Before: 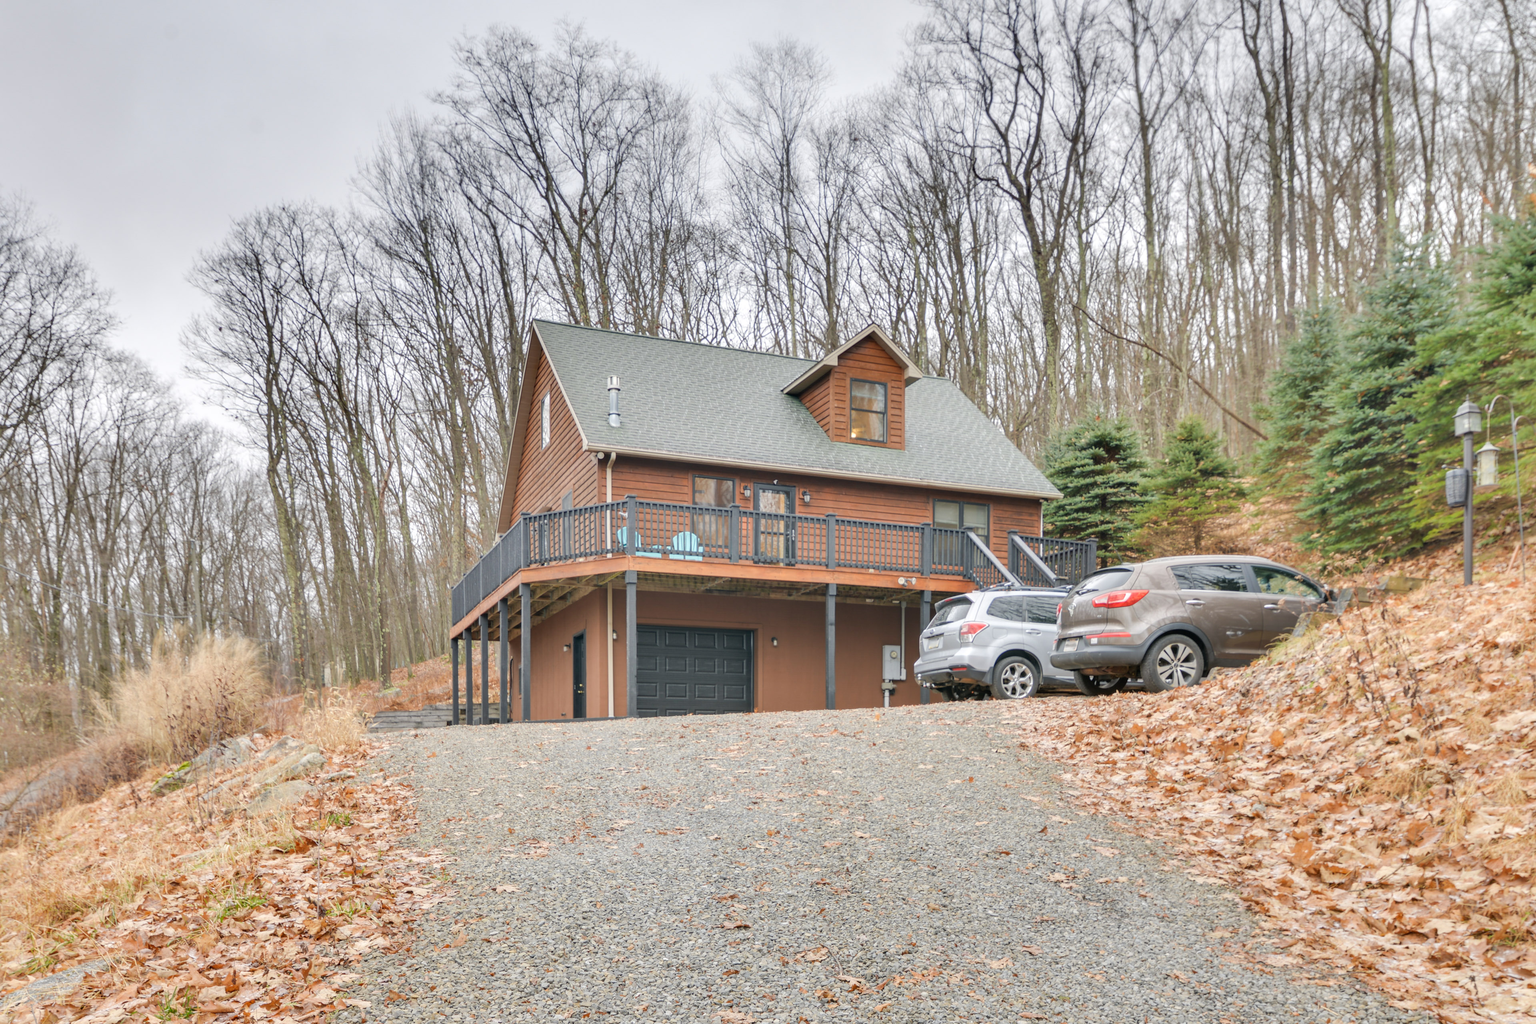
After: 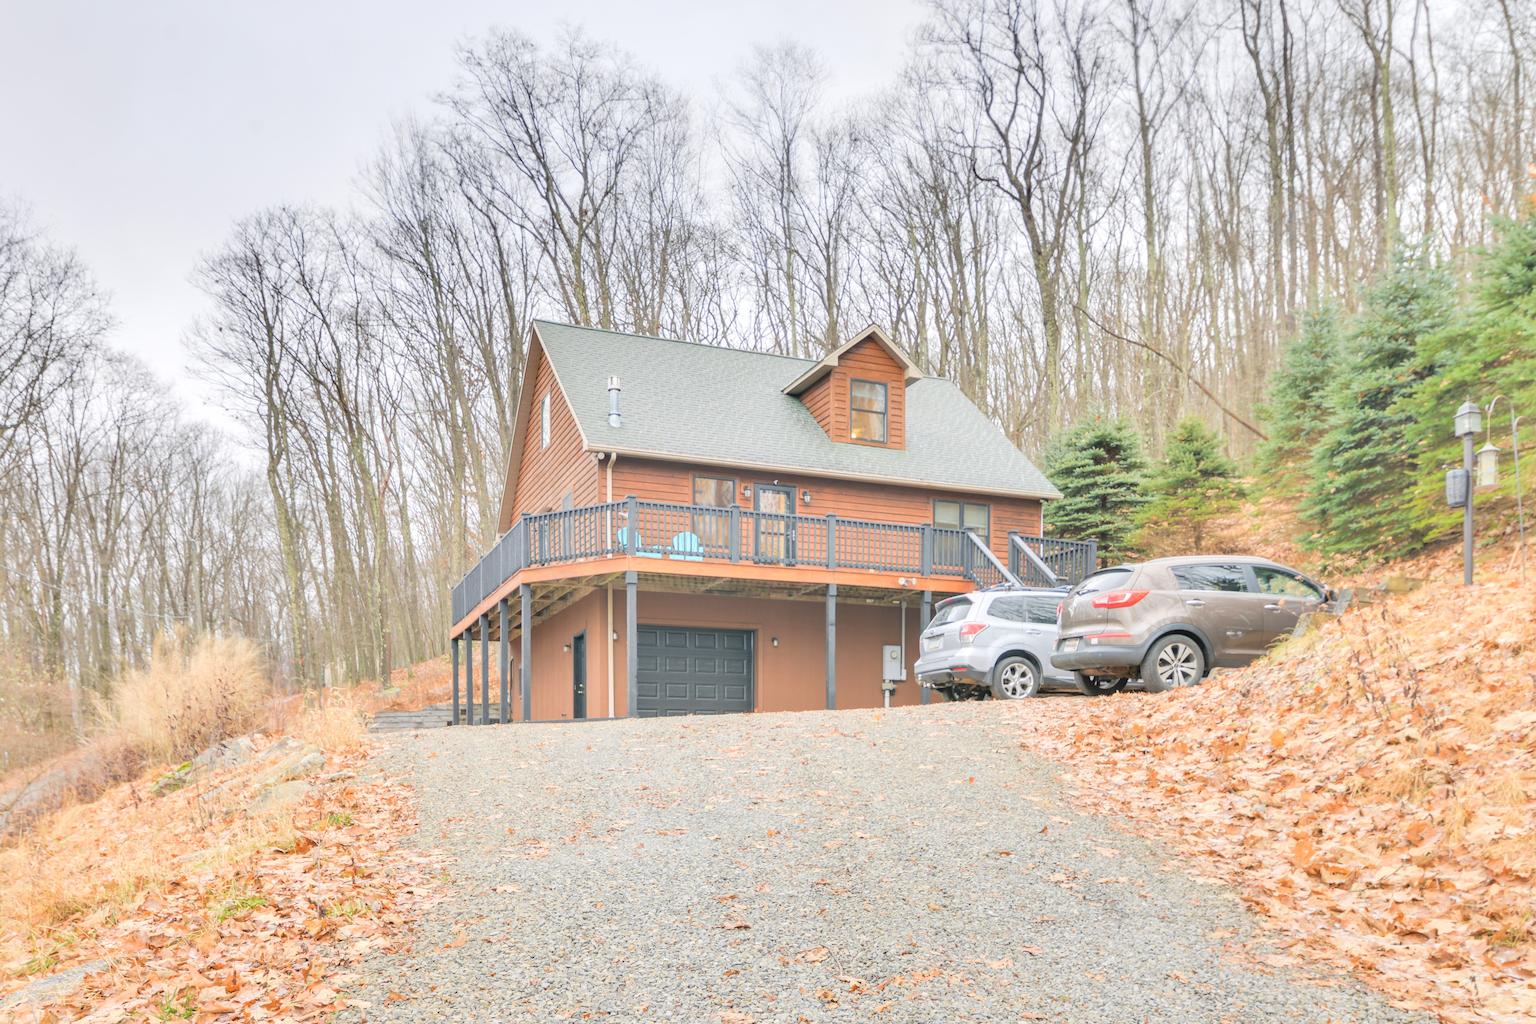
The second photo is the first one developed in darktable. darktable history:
contrast brightness saturation: contrast 0.097, brightness 0.317, saturation 0.141
